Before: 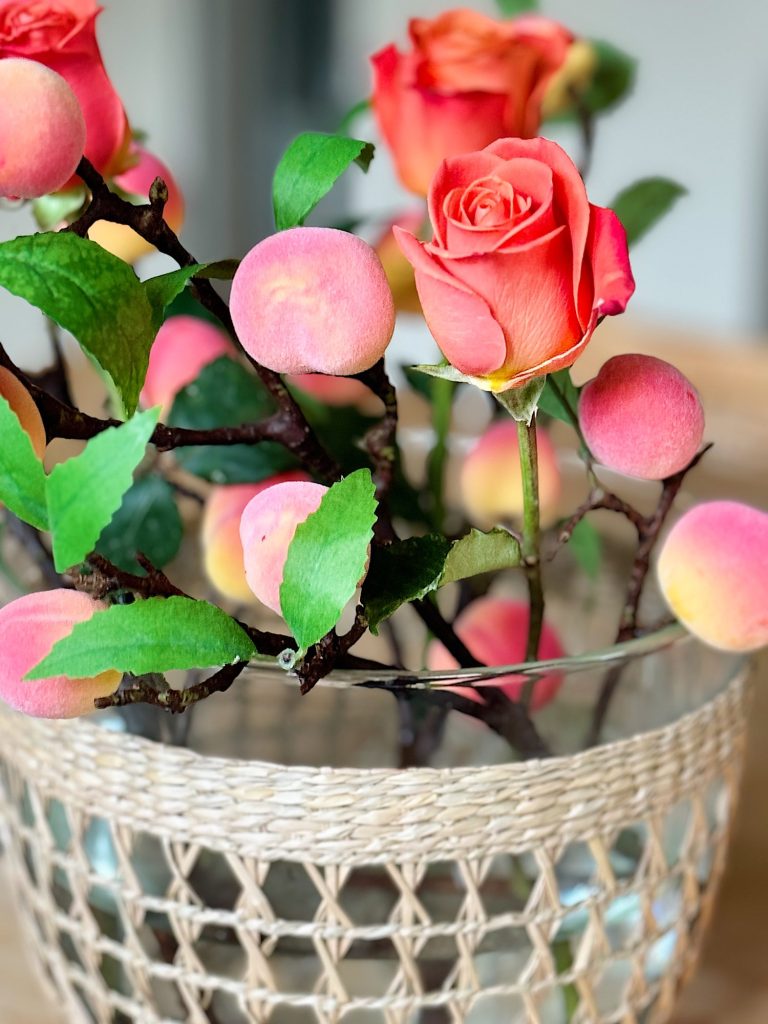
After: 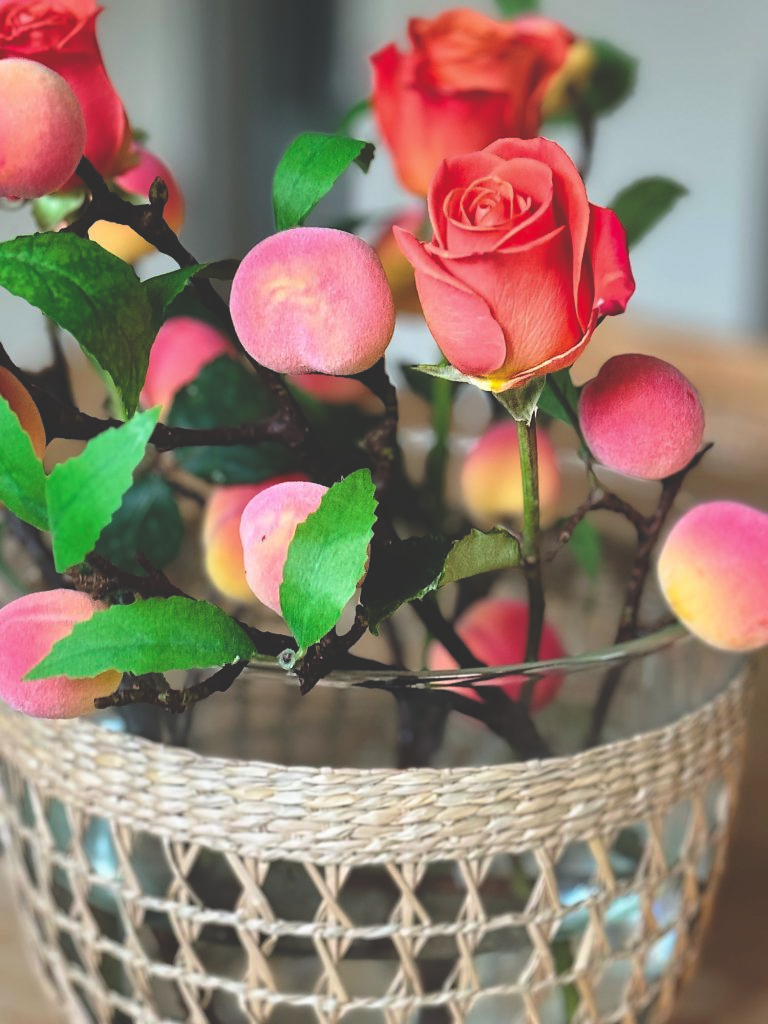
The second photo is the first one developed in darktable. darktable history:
exposure: compensate exposure bias true, compensate highlight preservation false
rgb curve: curves: ch0 [(0, 0.186) (0.314, 0.284) (0.775, 0.708) (1, 1)], compensate middle gray true, preserve colors none
